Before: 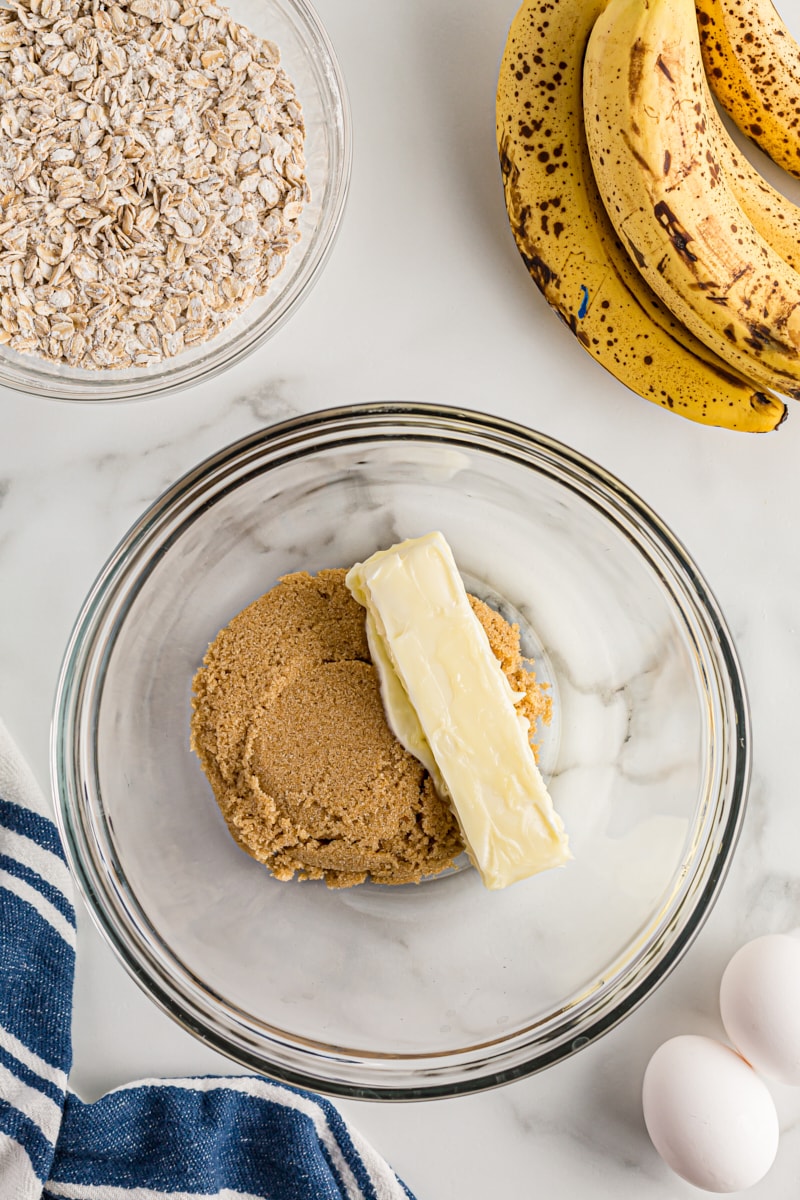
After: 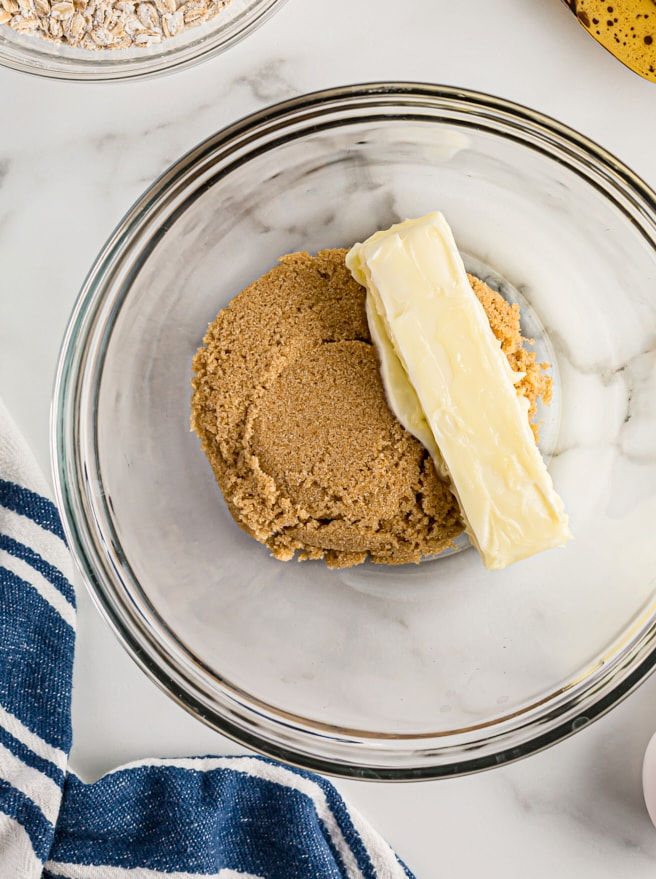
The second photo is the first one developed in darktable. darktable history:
crop: top 26.731%, right 17.996%
contrast brightness saturation: contrast 0.104, brightness 0.011, saturation 0.023
